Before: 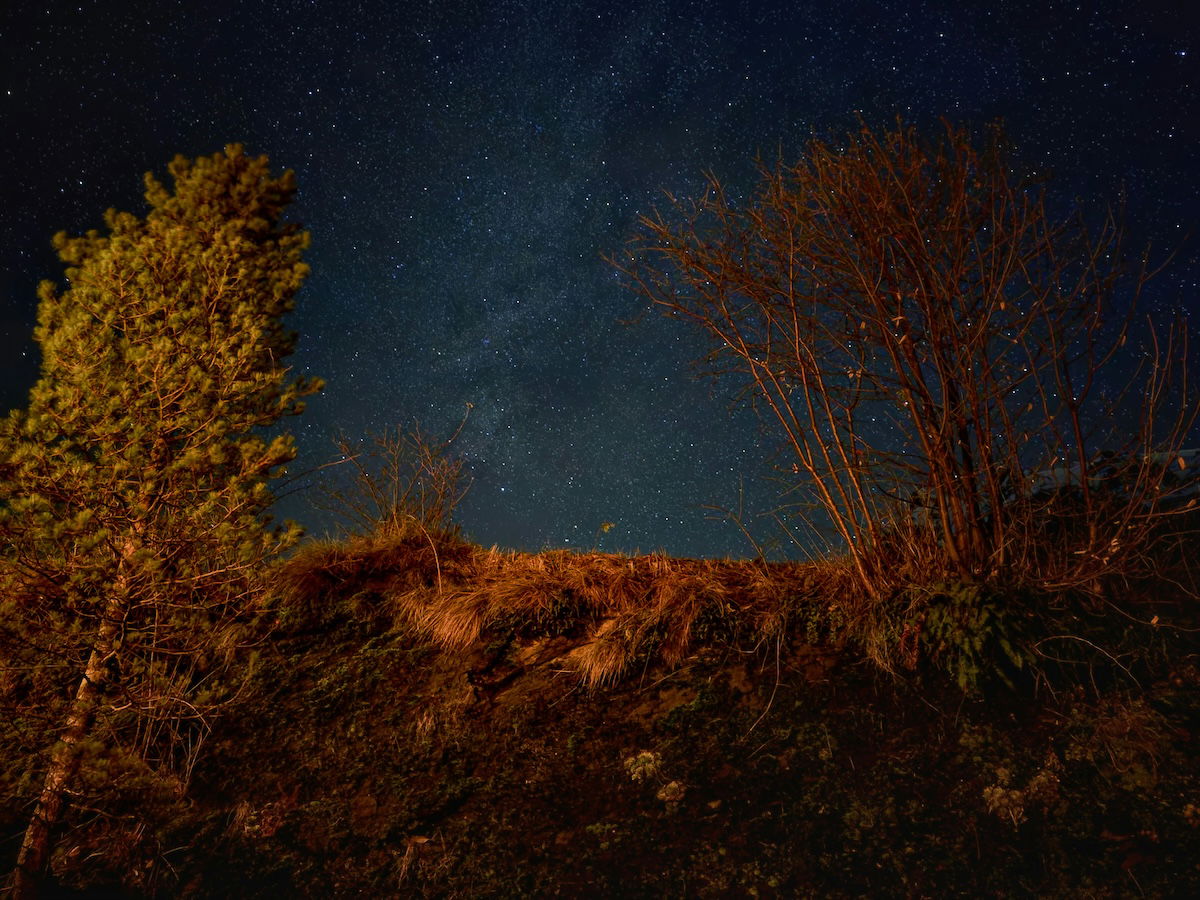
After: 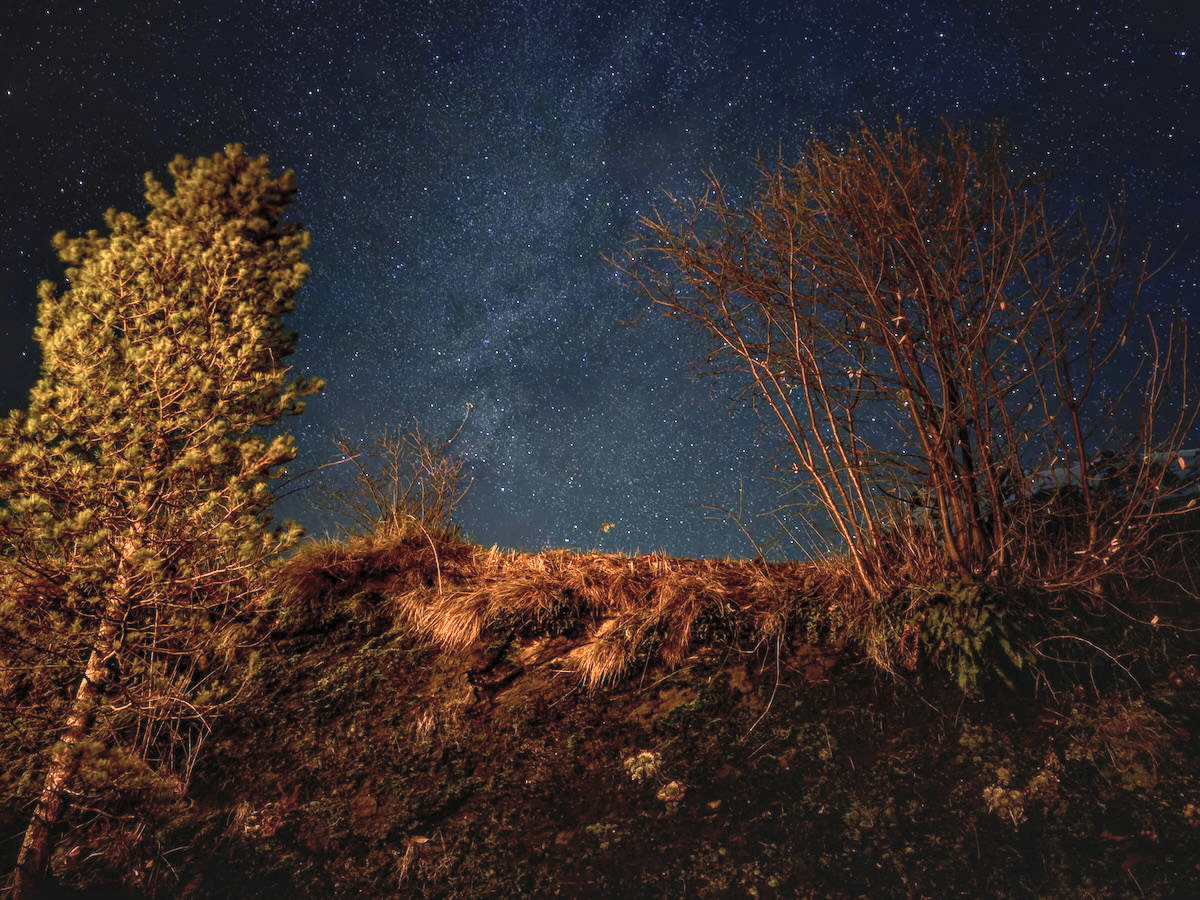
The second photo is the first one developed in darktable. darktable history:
local contrast: on, module defaults
rotate and perspective: automatic cropping off
white balance: red 1.004, blue 1.096
contrast brightness saturation: contrast 0.39, brightness 0.53
